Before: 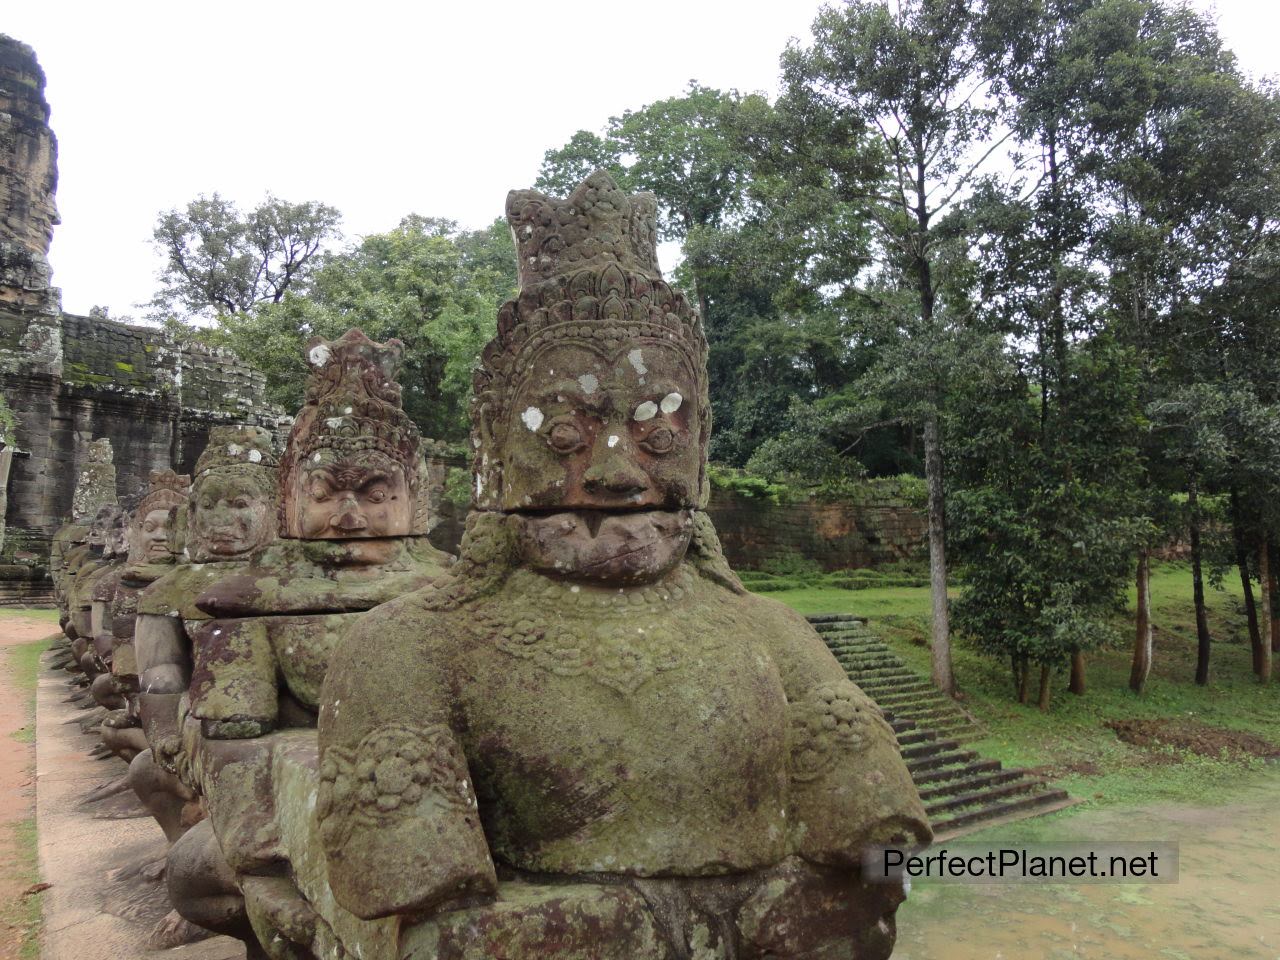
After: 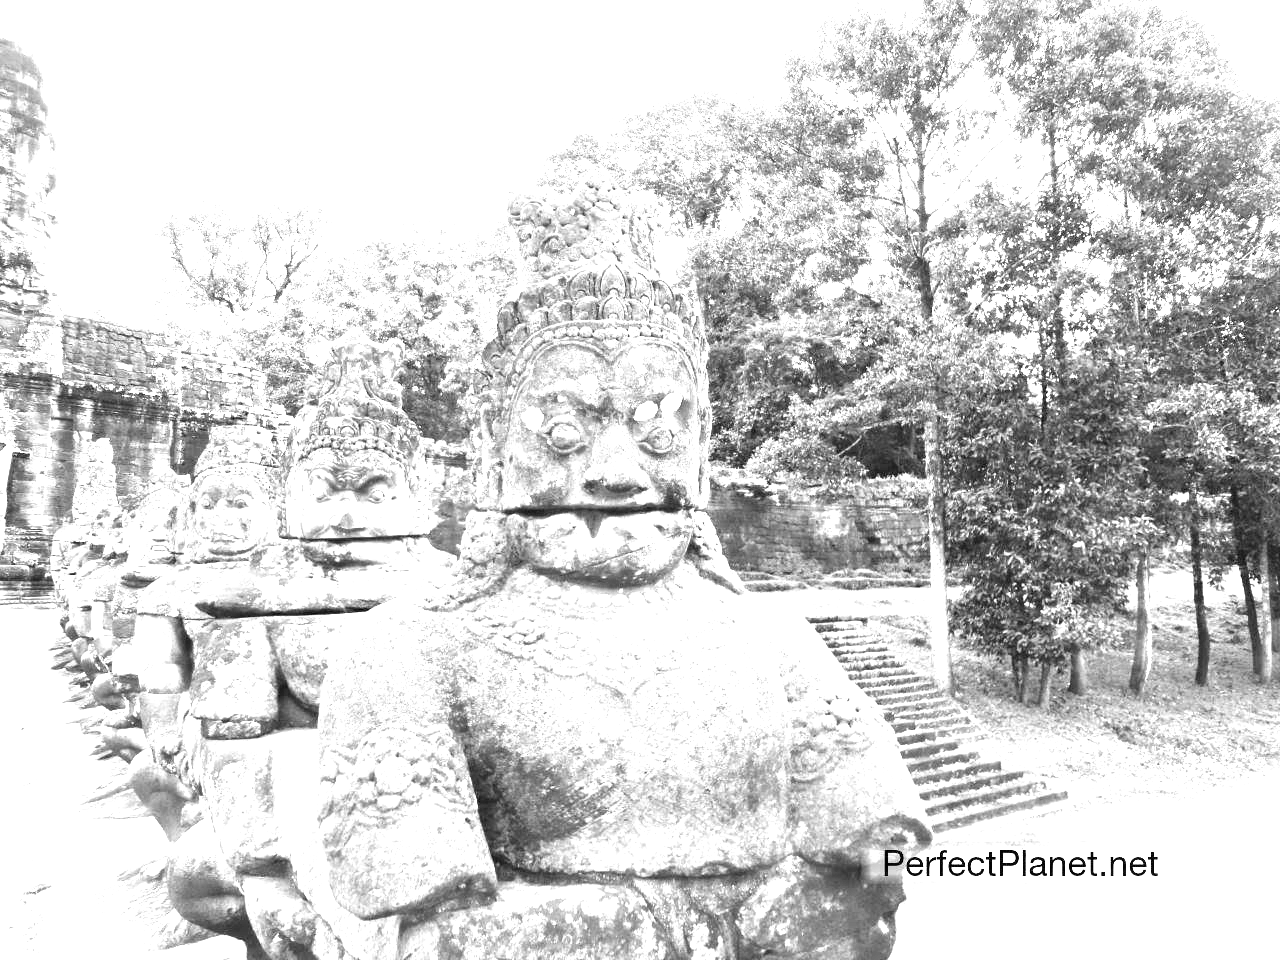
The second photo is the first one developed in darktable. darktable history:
tone equalizer: on, module defaults
white balance: red 4.26, blue 1.802
exposure: black level correction 0, exposure 0.5 EV, compensate exposure bias true, compensate highlight preservation false
monochrome: on, module defaults
